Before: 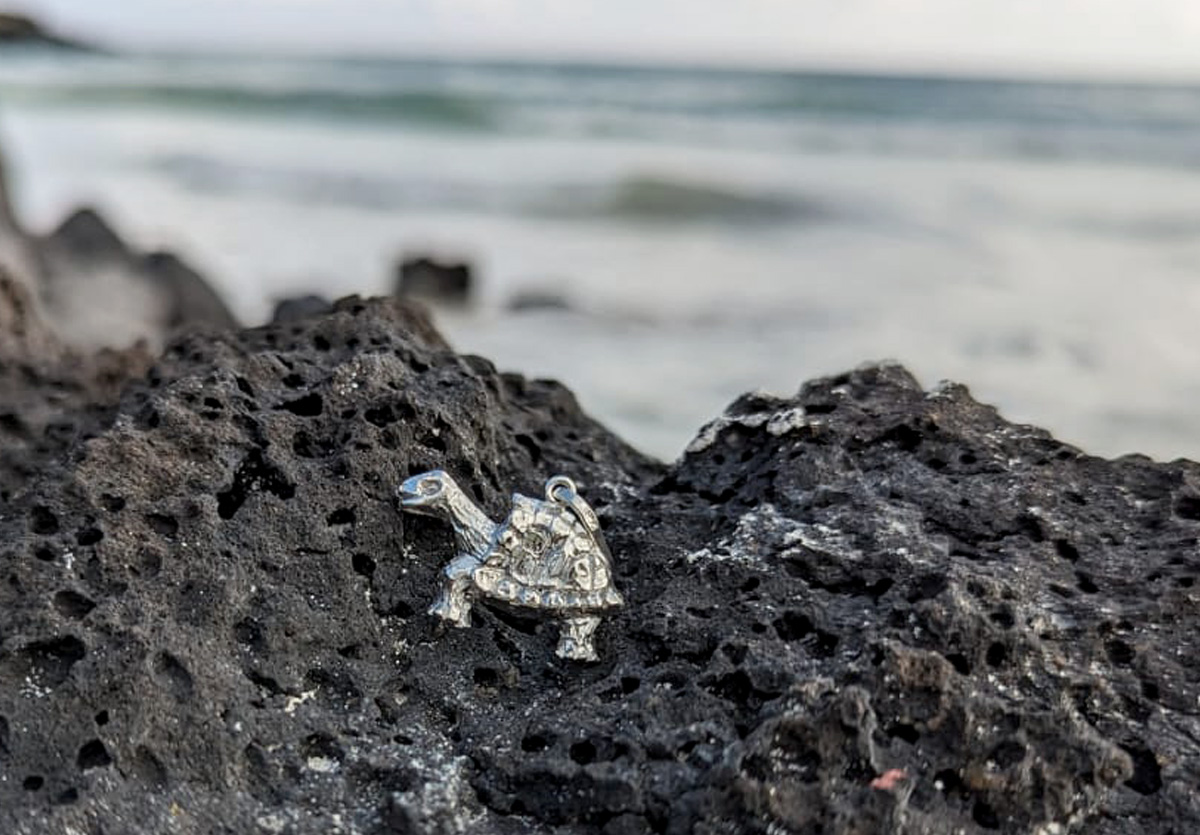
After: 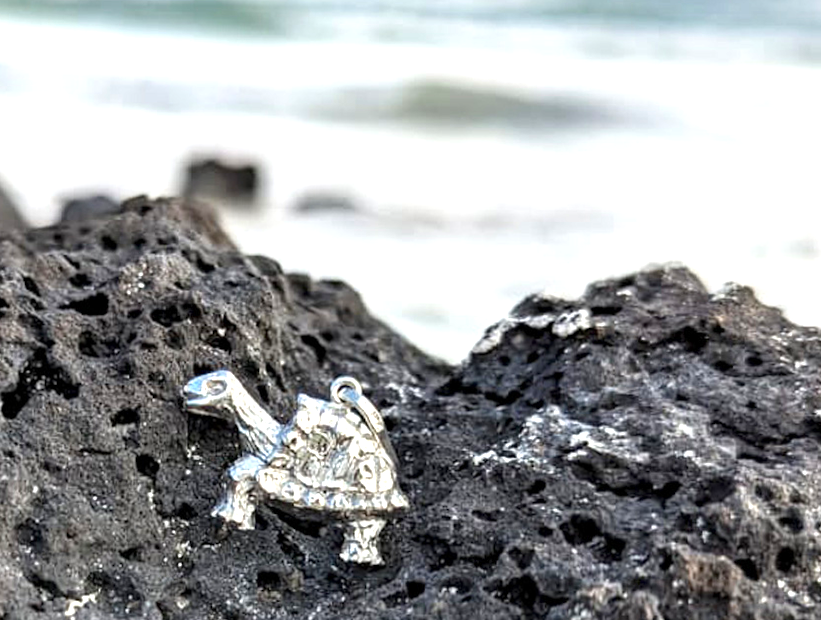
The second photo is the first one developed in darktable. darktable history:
rotate and perspective: rotation 0.226°, lens shift (vertical) -0.042, crop left 0.023, crop right 0.982, crop top 0.006, crop bottom 0.994
exposure: exposure 1.137 EV, compensate highlight preservation false
crop and rotate: left 17.046%, top 10.659%, right 12.989%, bottom 14.553%
color balance: contrast fulcrum 17.78%
